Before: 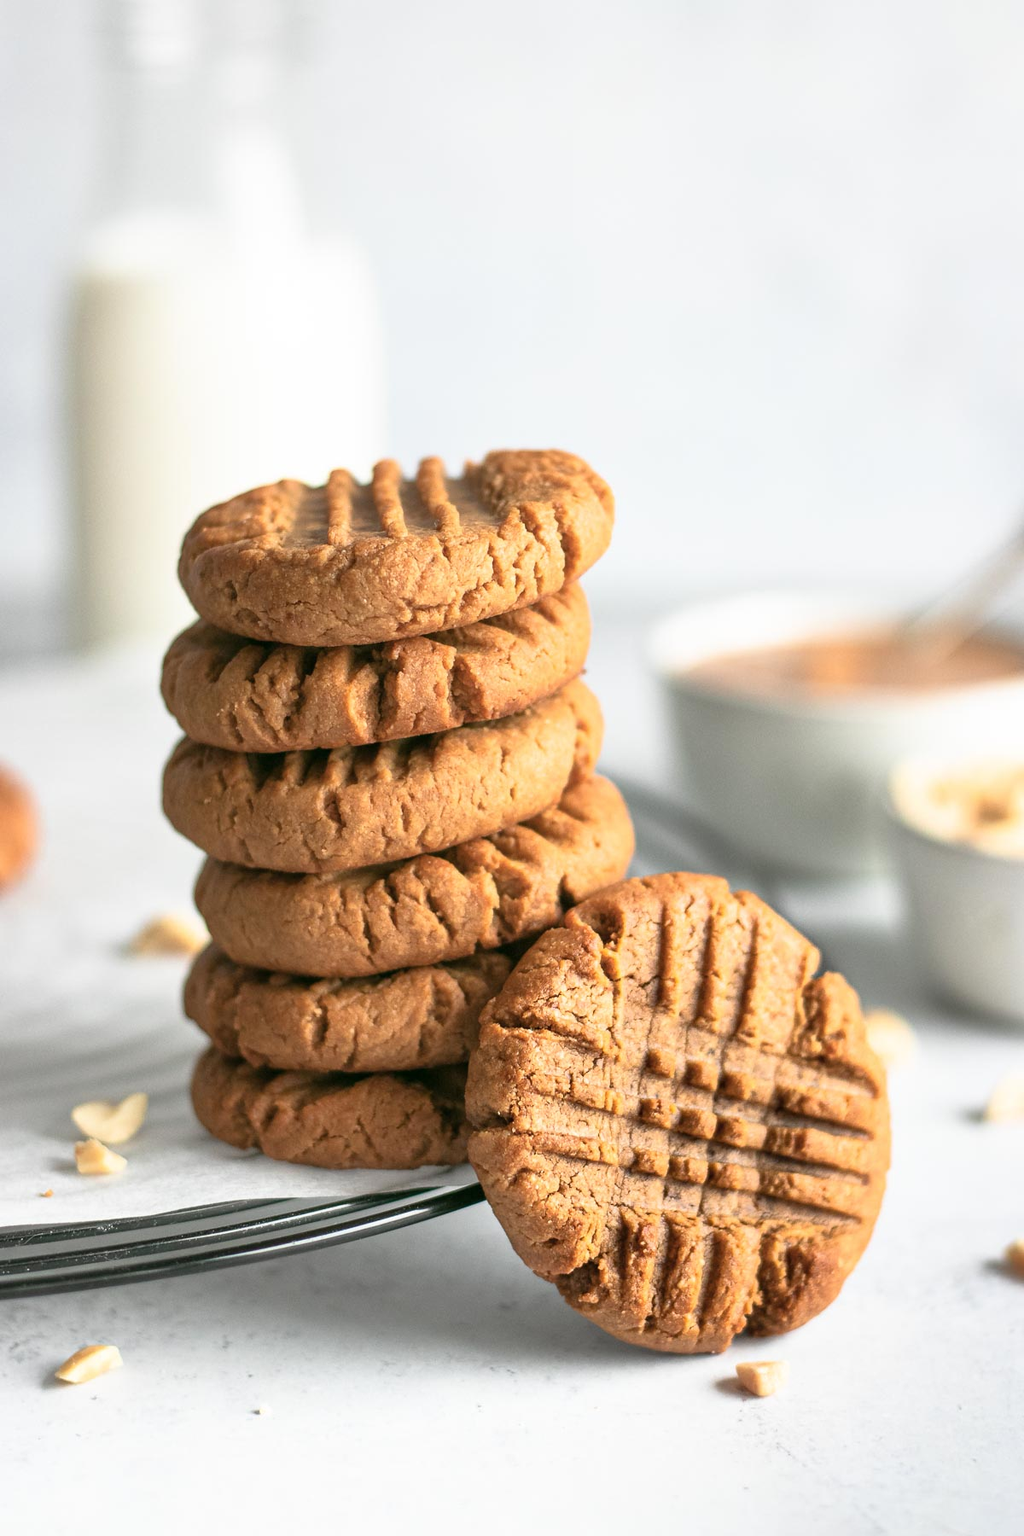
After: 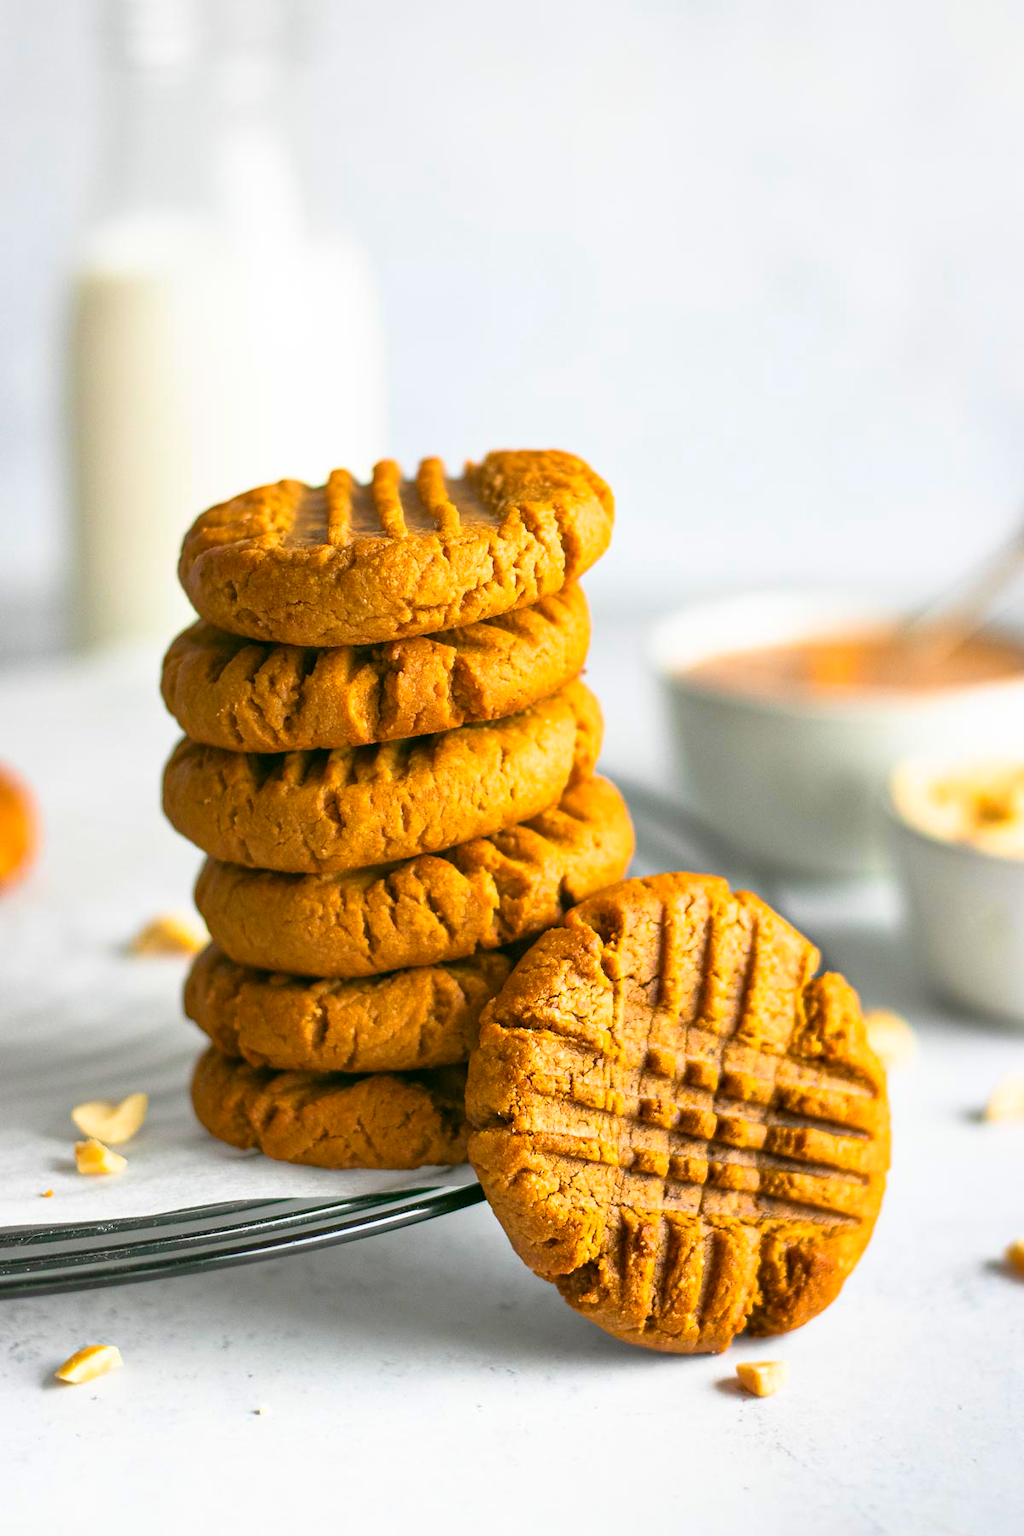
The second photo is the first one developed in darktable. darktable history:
color balance rgb: linear chroma grading › global chroma 41.556%, perceptual saturation grading › global saturation 14.669%
